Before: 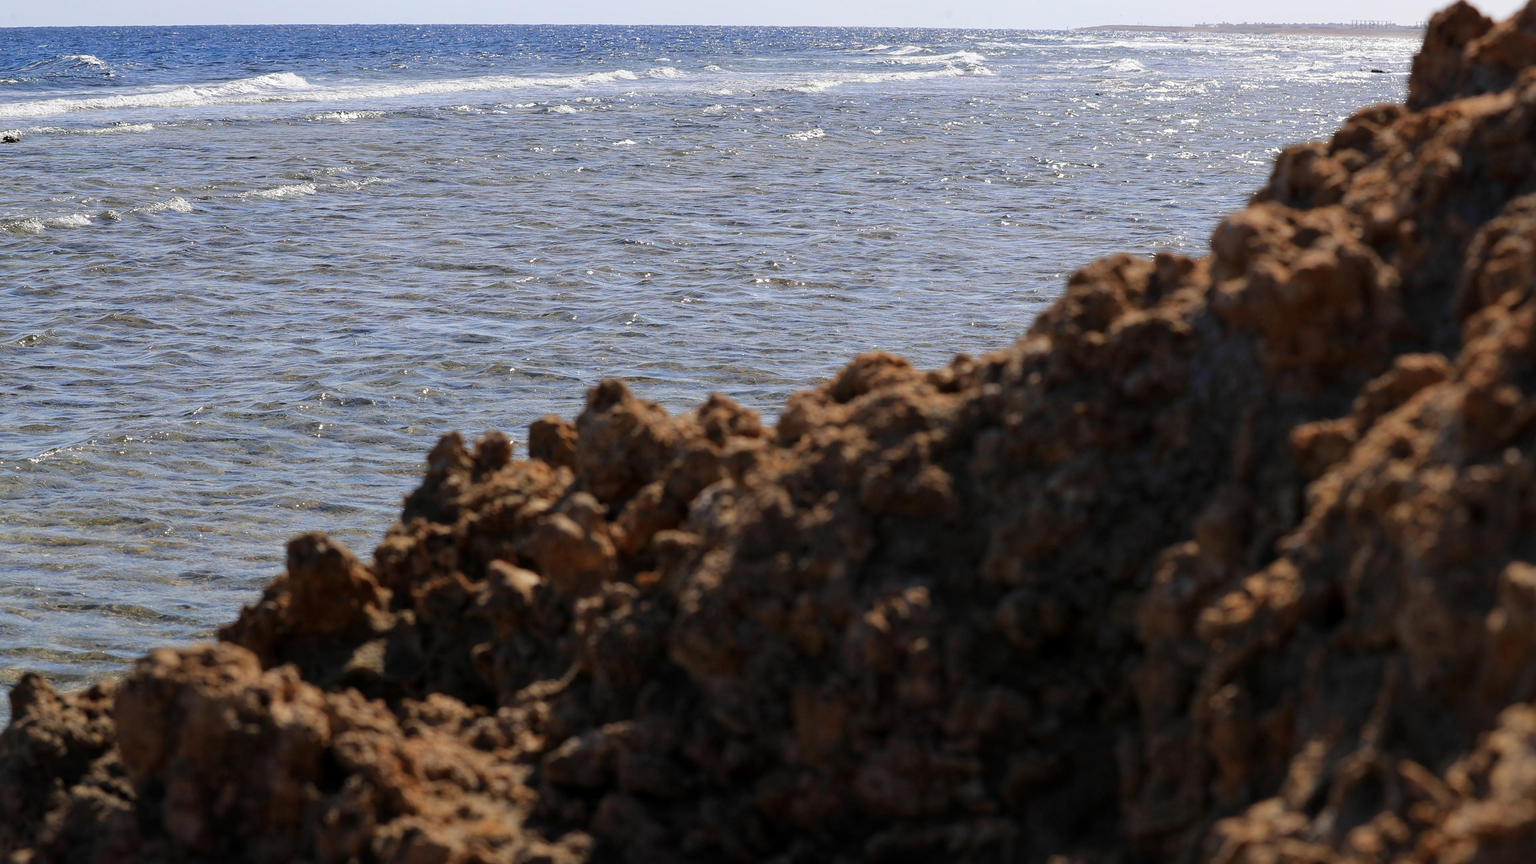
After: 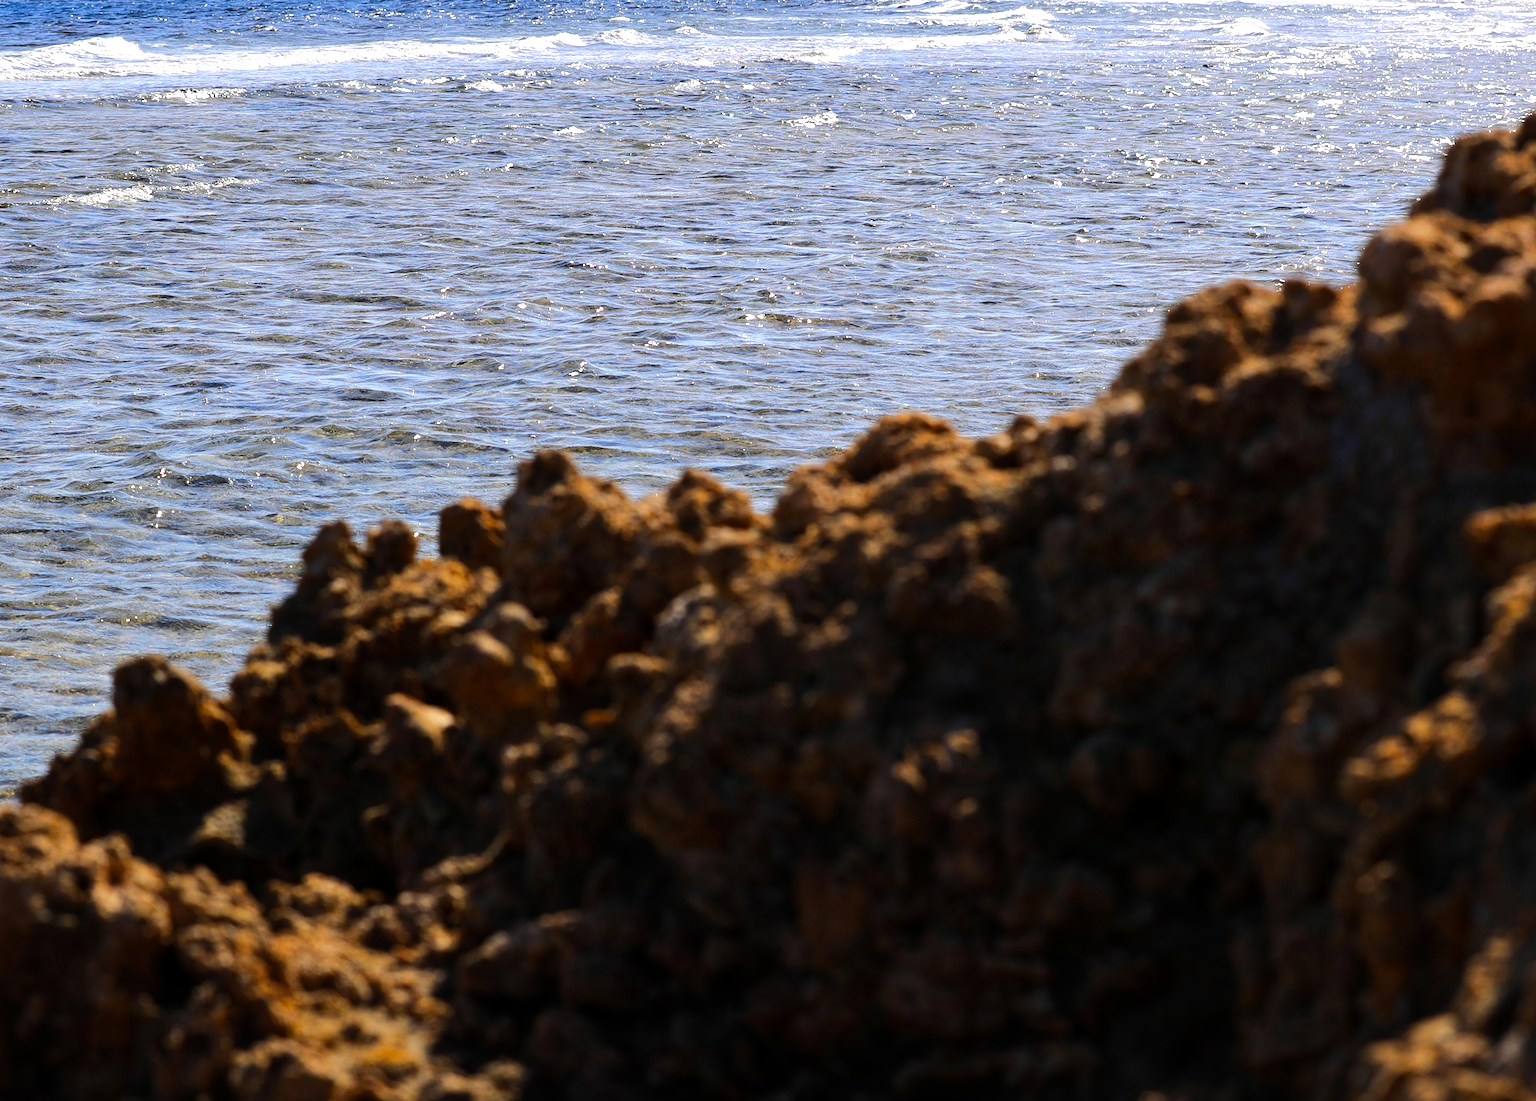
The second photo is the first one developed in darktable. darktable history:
crop and rotate: left 13.214%, top 5.368%, right 12.559%
color balance rgb: perceptual saturation grading › global saturation 29.679%, perceptual brilliance grading › highlights 18.252%, perceptual brilliance grading › mid-tones 32.276%, perceptual brilliance grading › shadows -30.756%, global vibrance 20%
